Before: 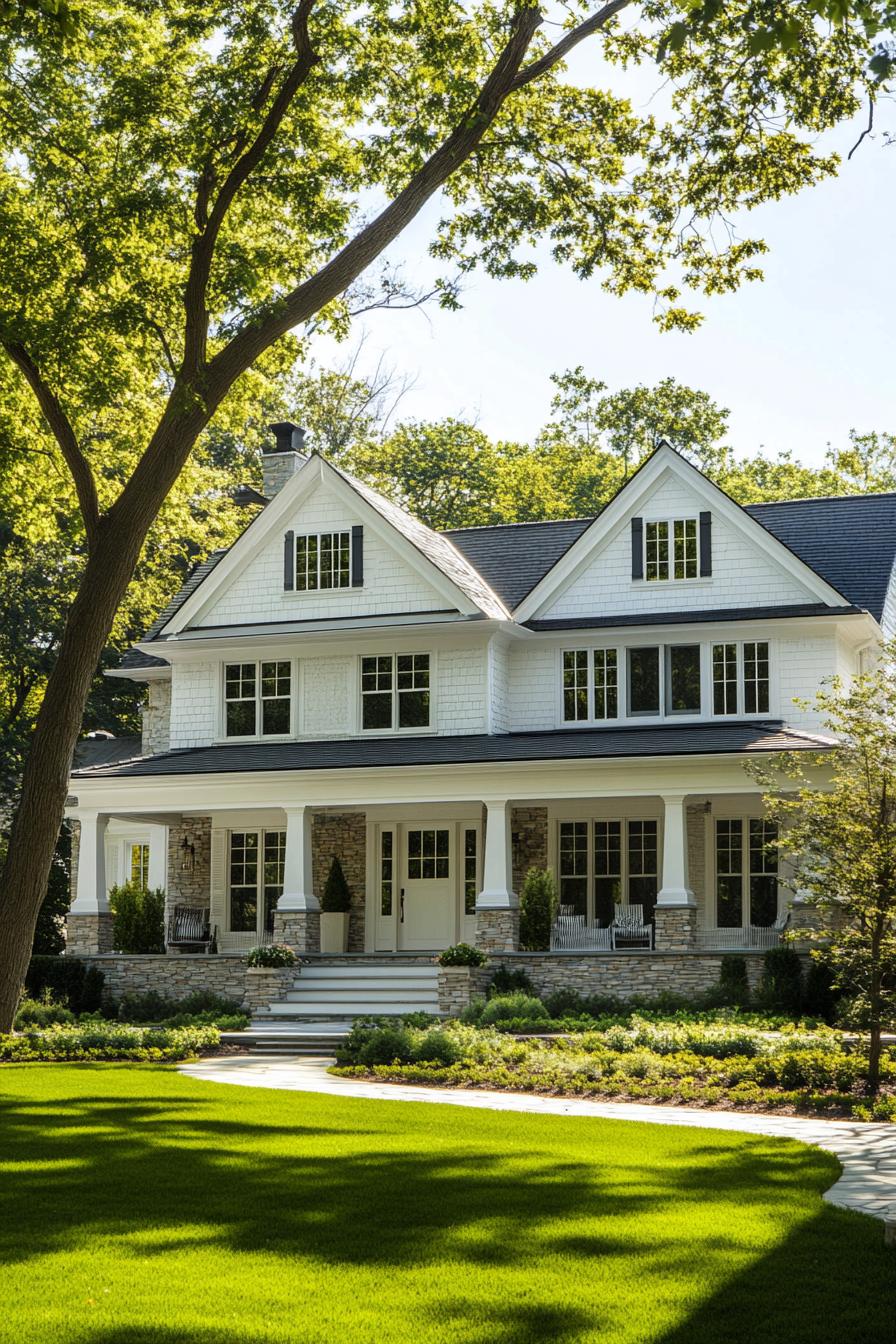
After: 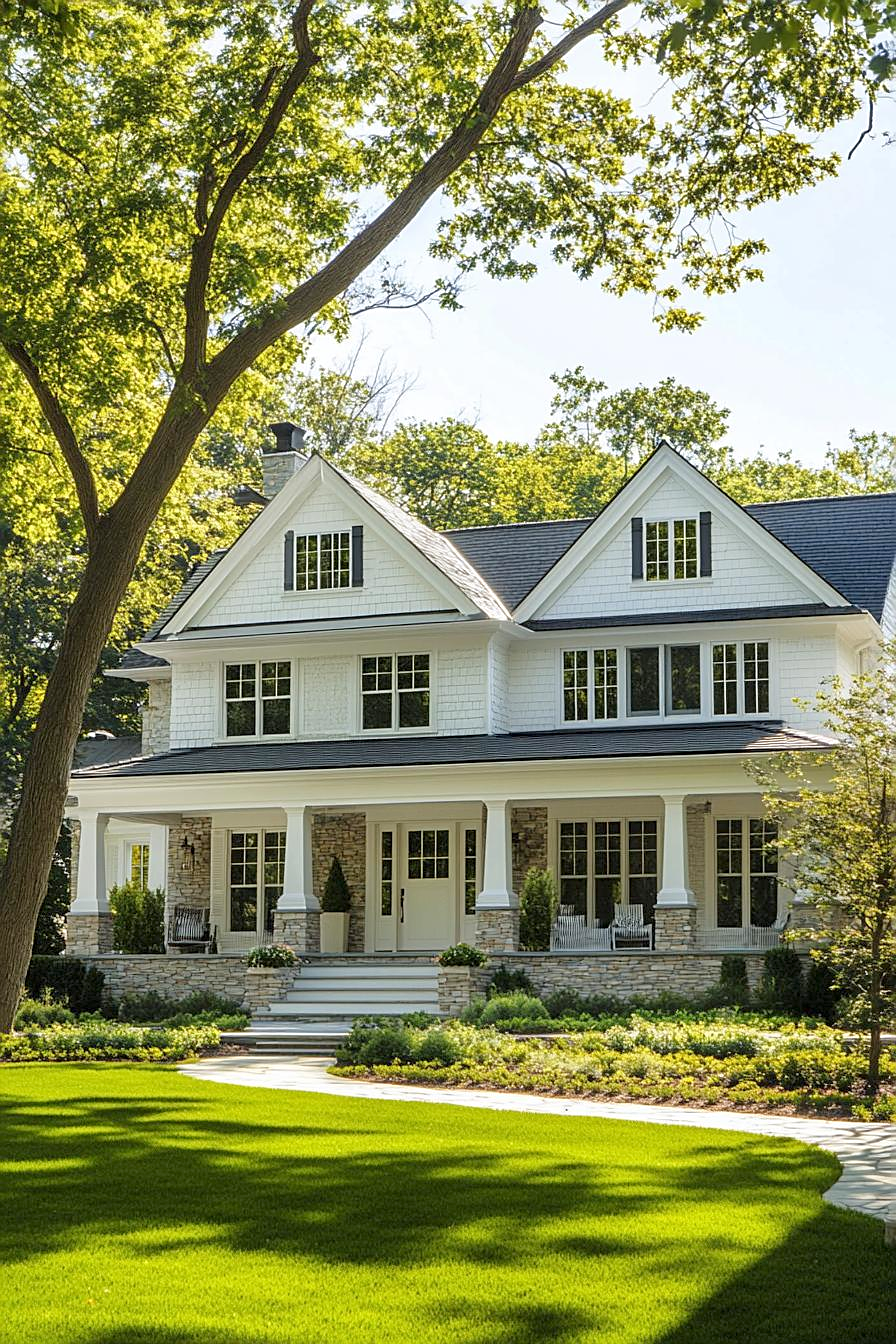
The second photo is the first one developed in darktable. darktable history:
tone equalizer: -7 EV 0.16 EV, -6 EV 0.637 EV, -5 EV 1.15 EV, -4 EV 1.33 EV, -3 EV 1.12 EV, -2 EV 0.6 EV, -1 EV 0.162 EV, smoothing diameter 24.91%, edges refinement/feathering 12.47, preserve details guided filter
sharpen: on, module defaults
